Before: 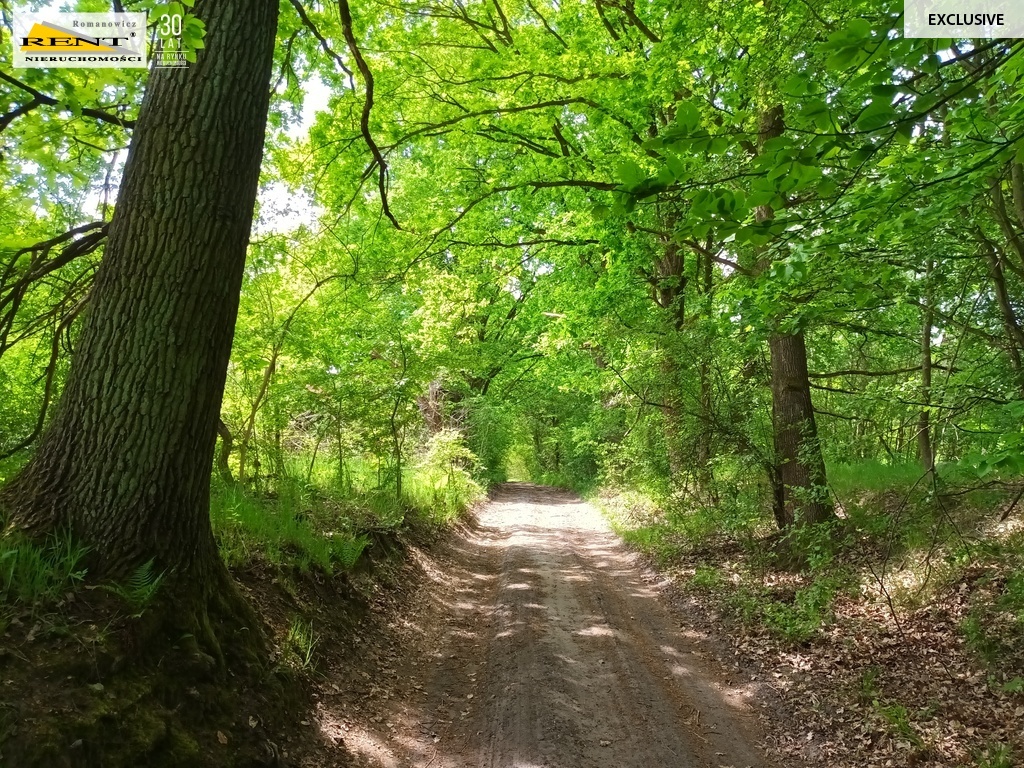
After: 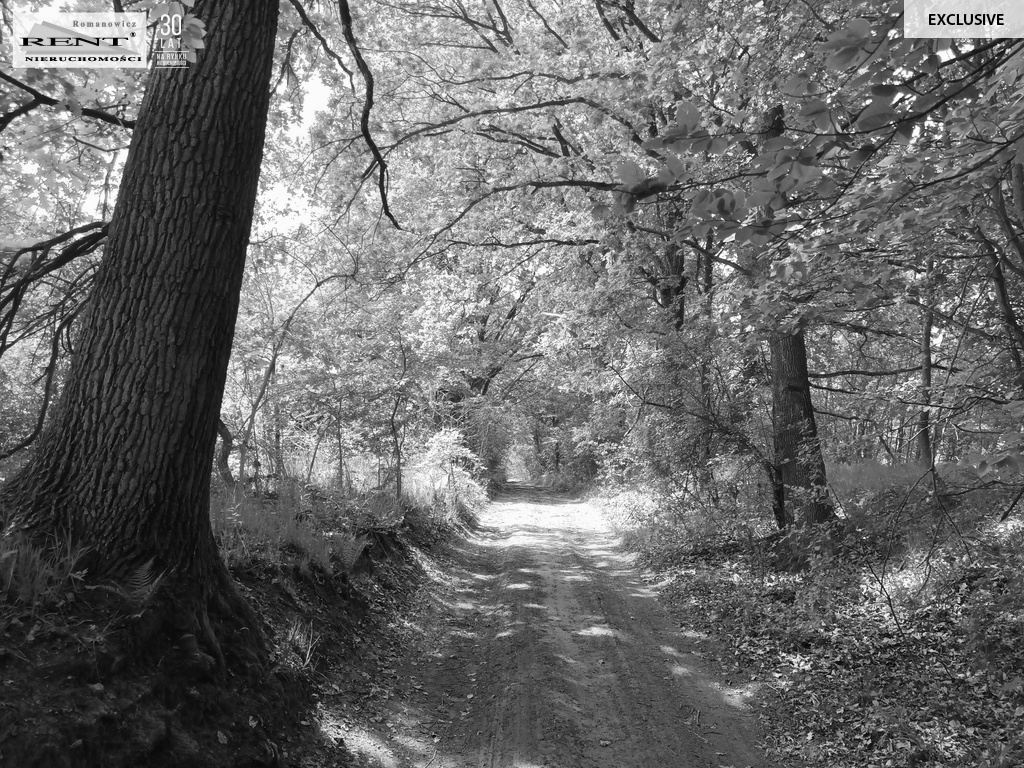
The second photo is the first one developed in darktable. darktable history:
monochrome: a -6.99, b 35.61, size 1.4
